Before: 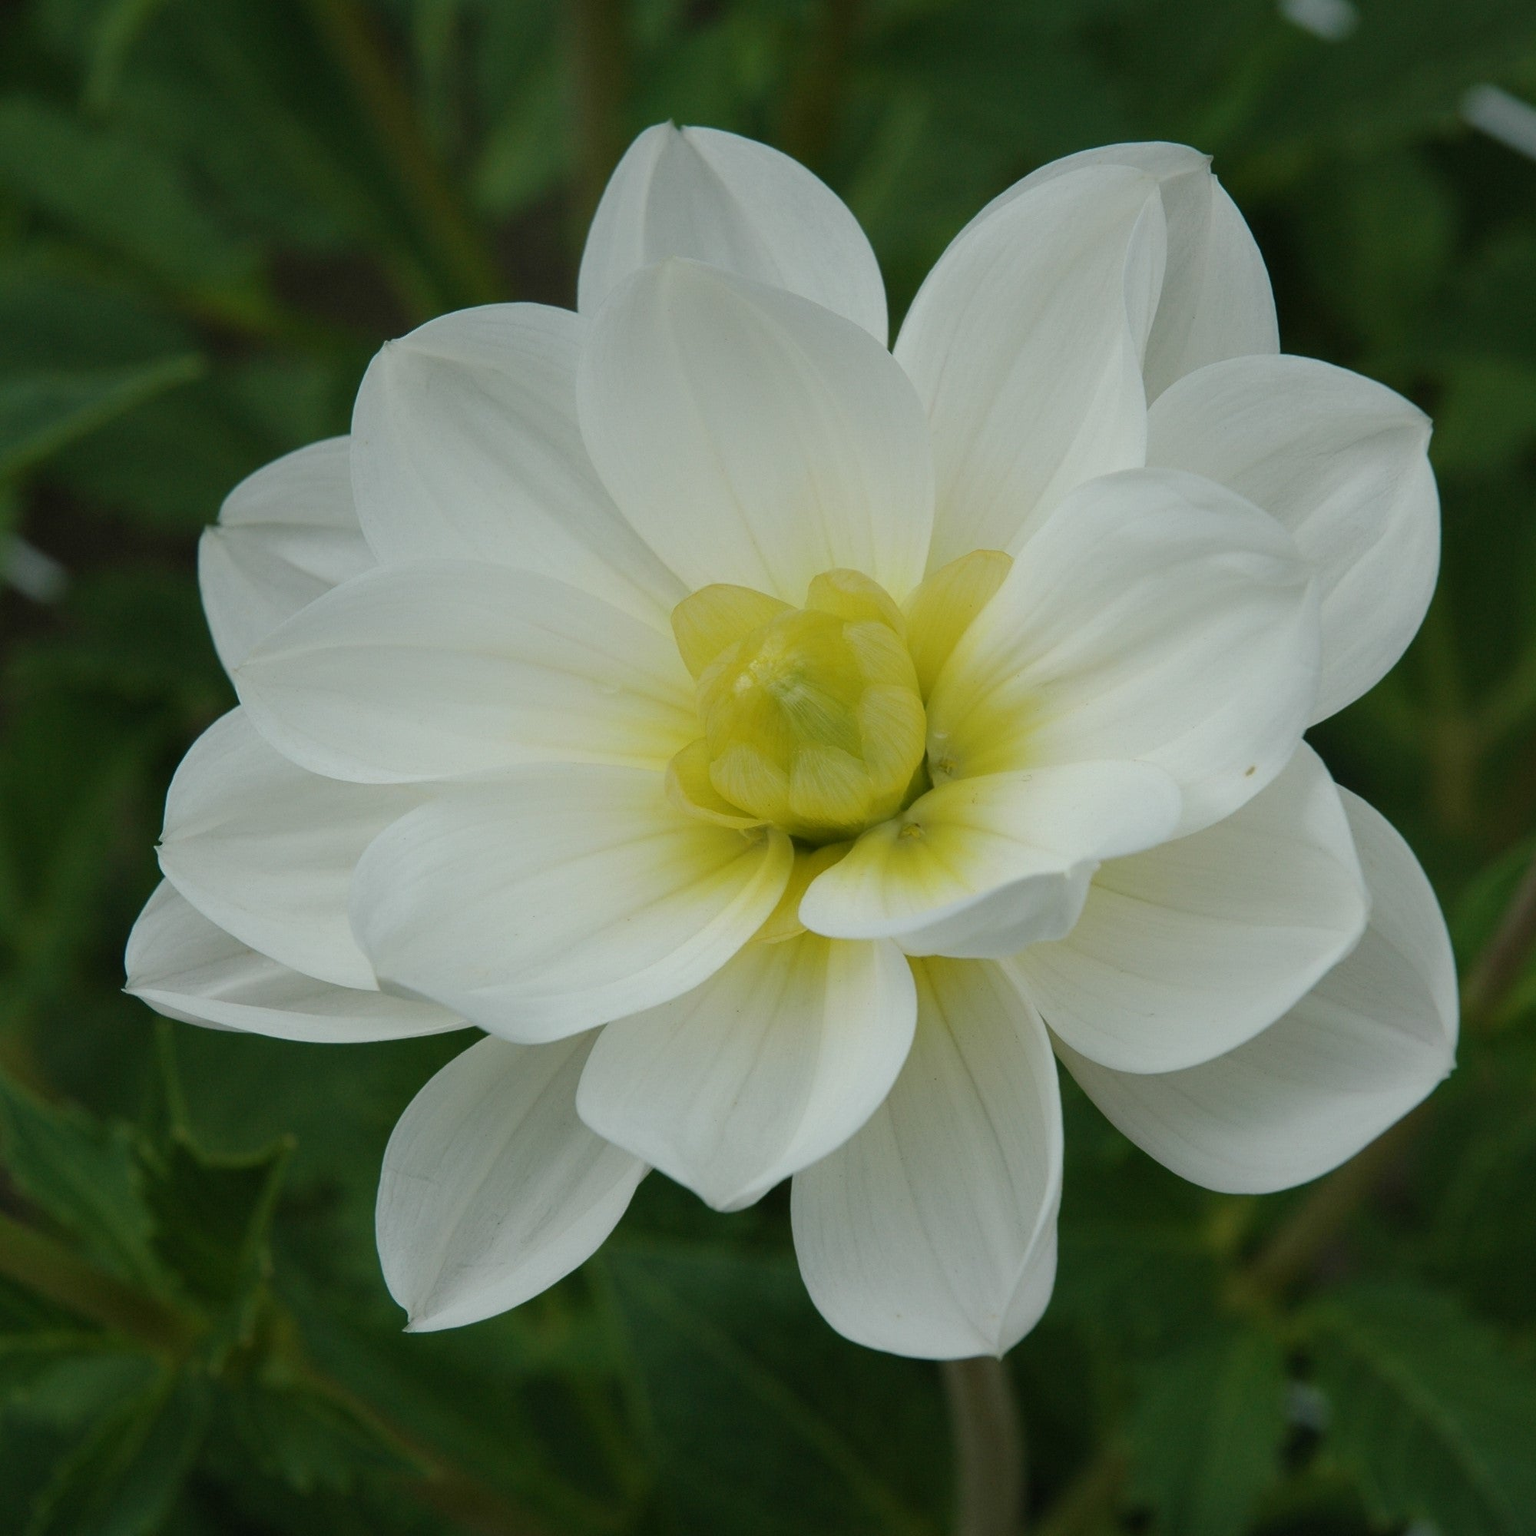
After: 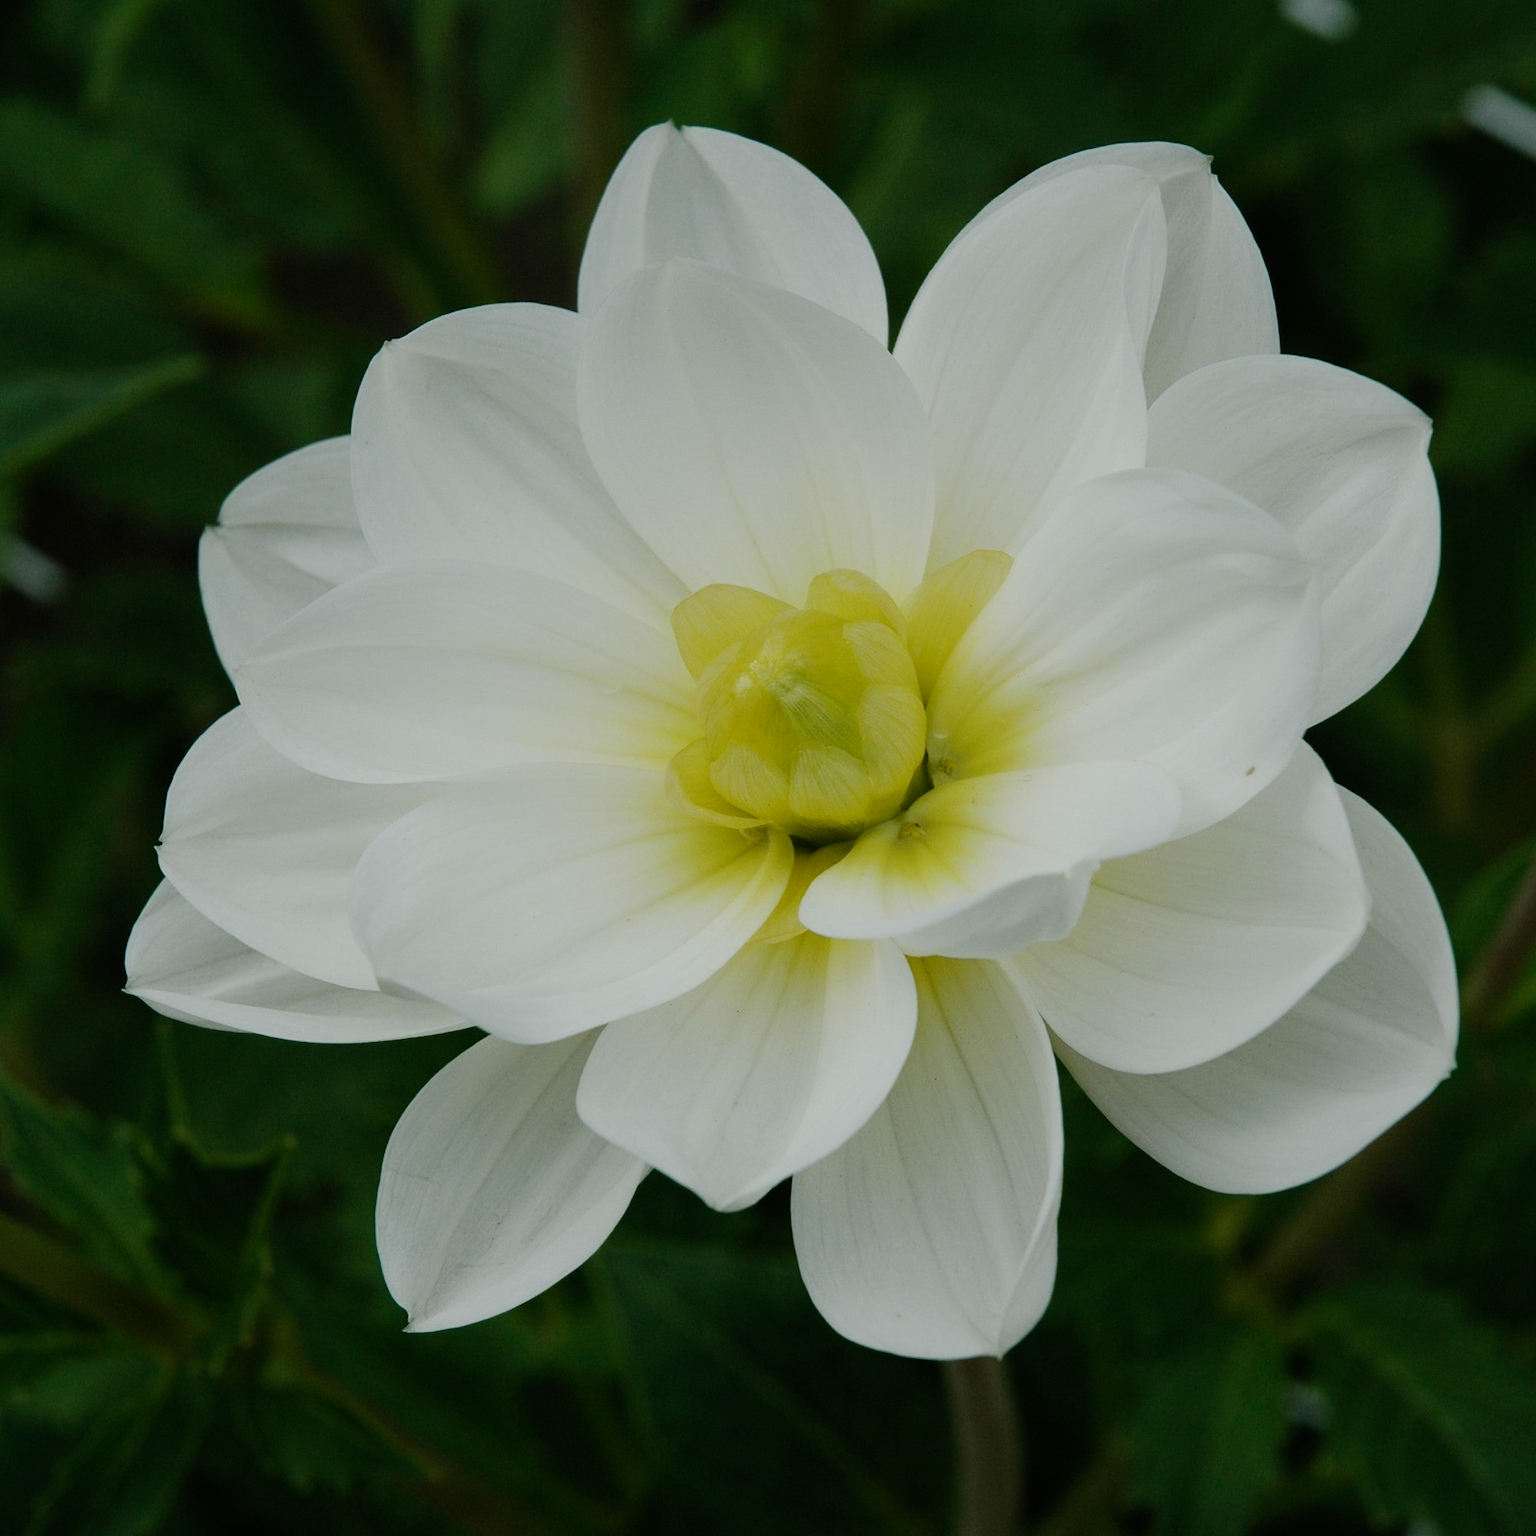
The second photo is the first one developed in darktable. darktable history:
sigmoid: skew -0.2, preserve hue 0%, red attenuation 0.1, red rotation 0.035, green attenuation 0.1, green rotation -0.017, blue attenuation 0.15, blue rotation -0.052, base primaries Rec2020
exposure: compensate highlight preservation false
